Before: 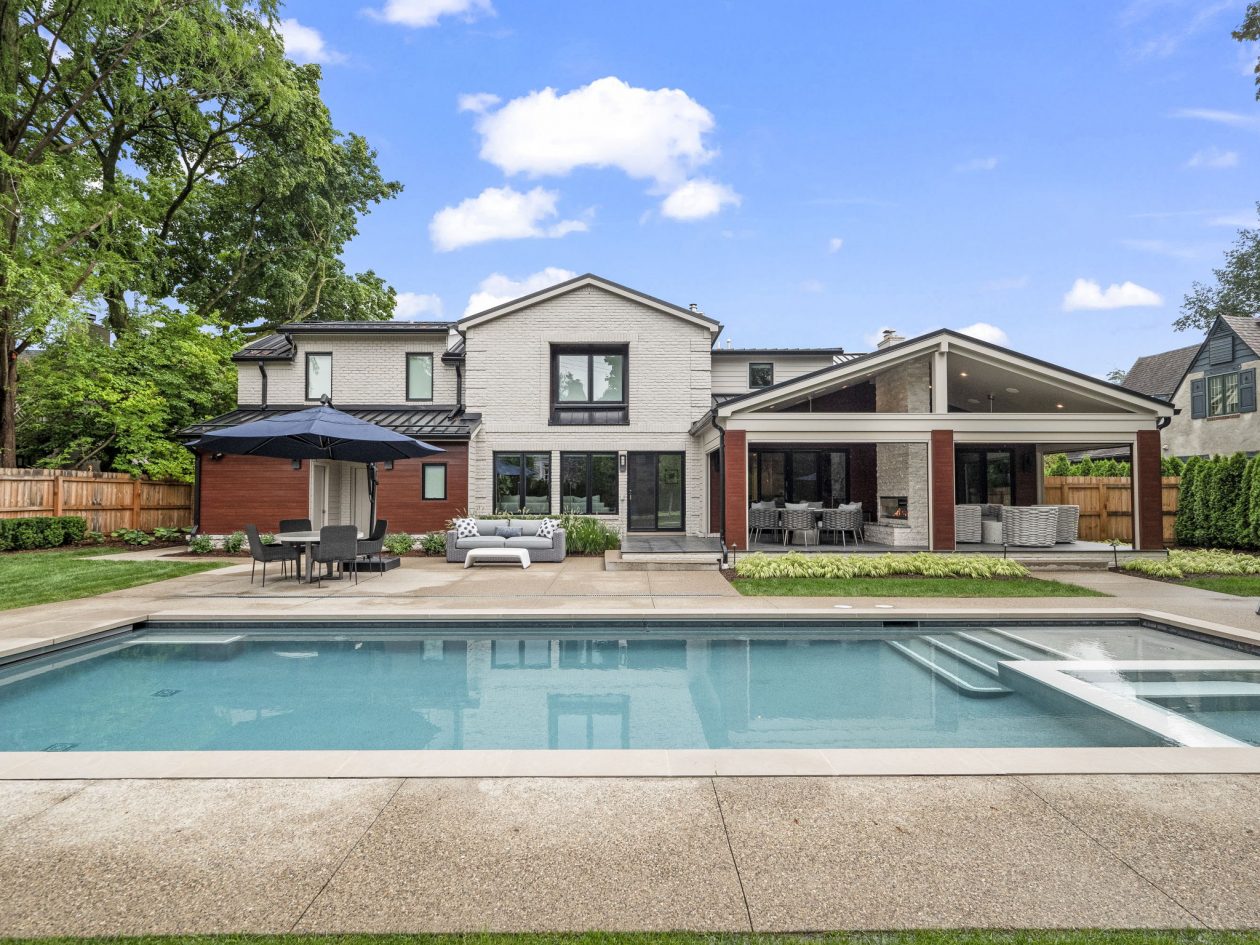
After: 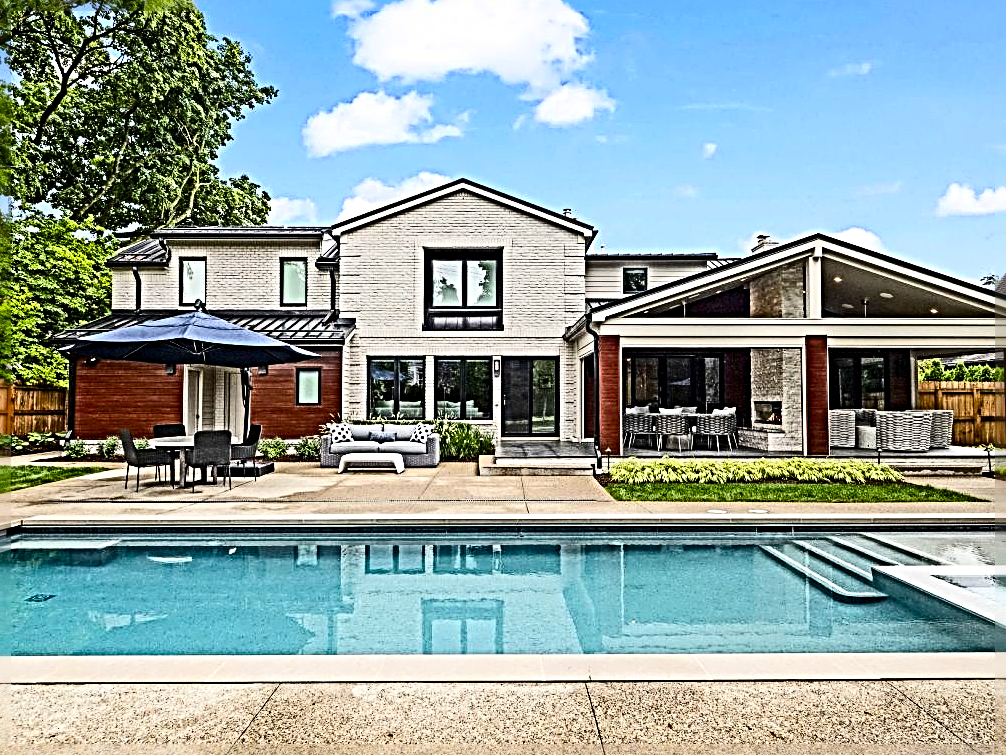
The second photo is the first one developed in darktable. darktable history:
crop and rotate: left 10.071%, top 10.071%, right 10.02%, bottom 10.02%
contrast brightness saturation: contrast 0.28
sharpen: radius 4.001, amount 2
color balance rgb: perceptual saturation grading › global saturation 30%, global vibrance 20%
haze removal: on, module defaults
